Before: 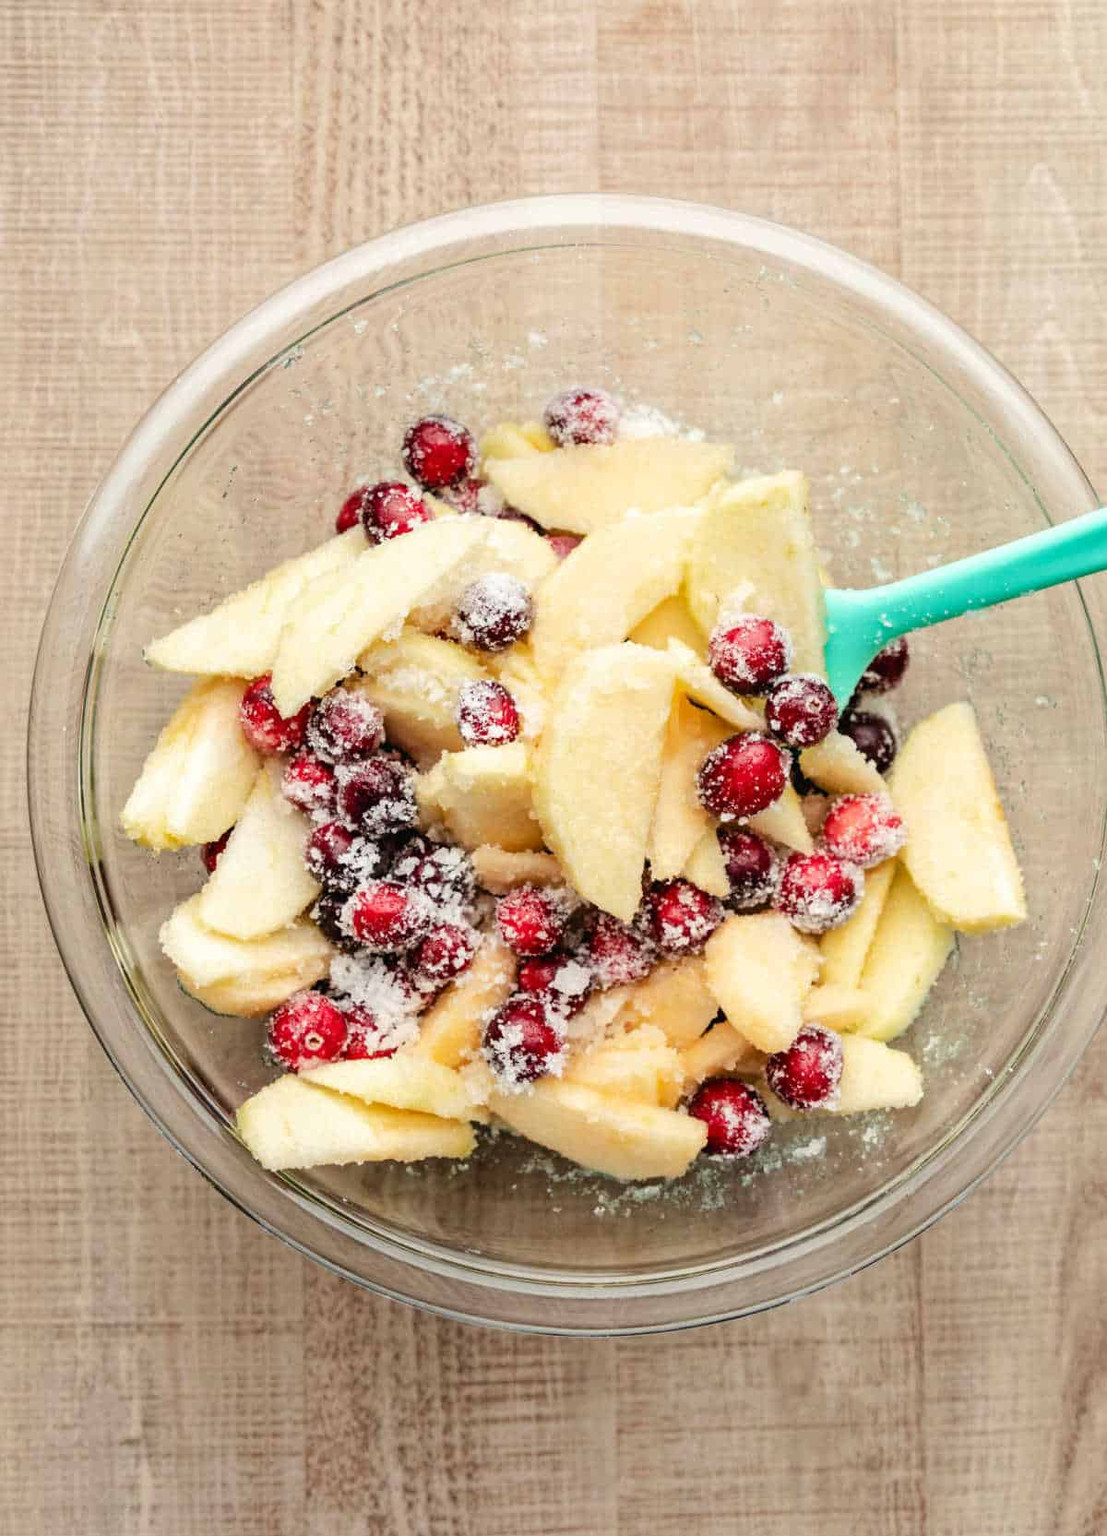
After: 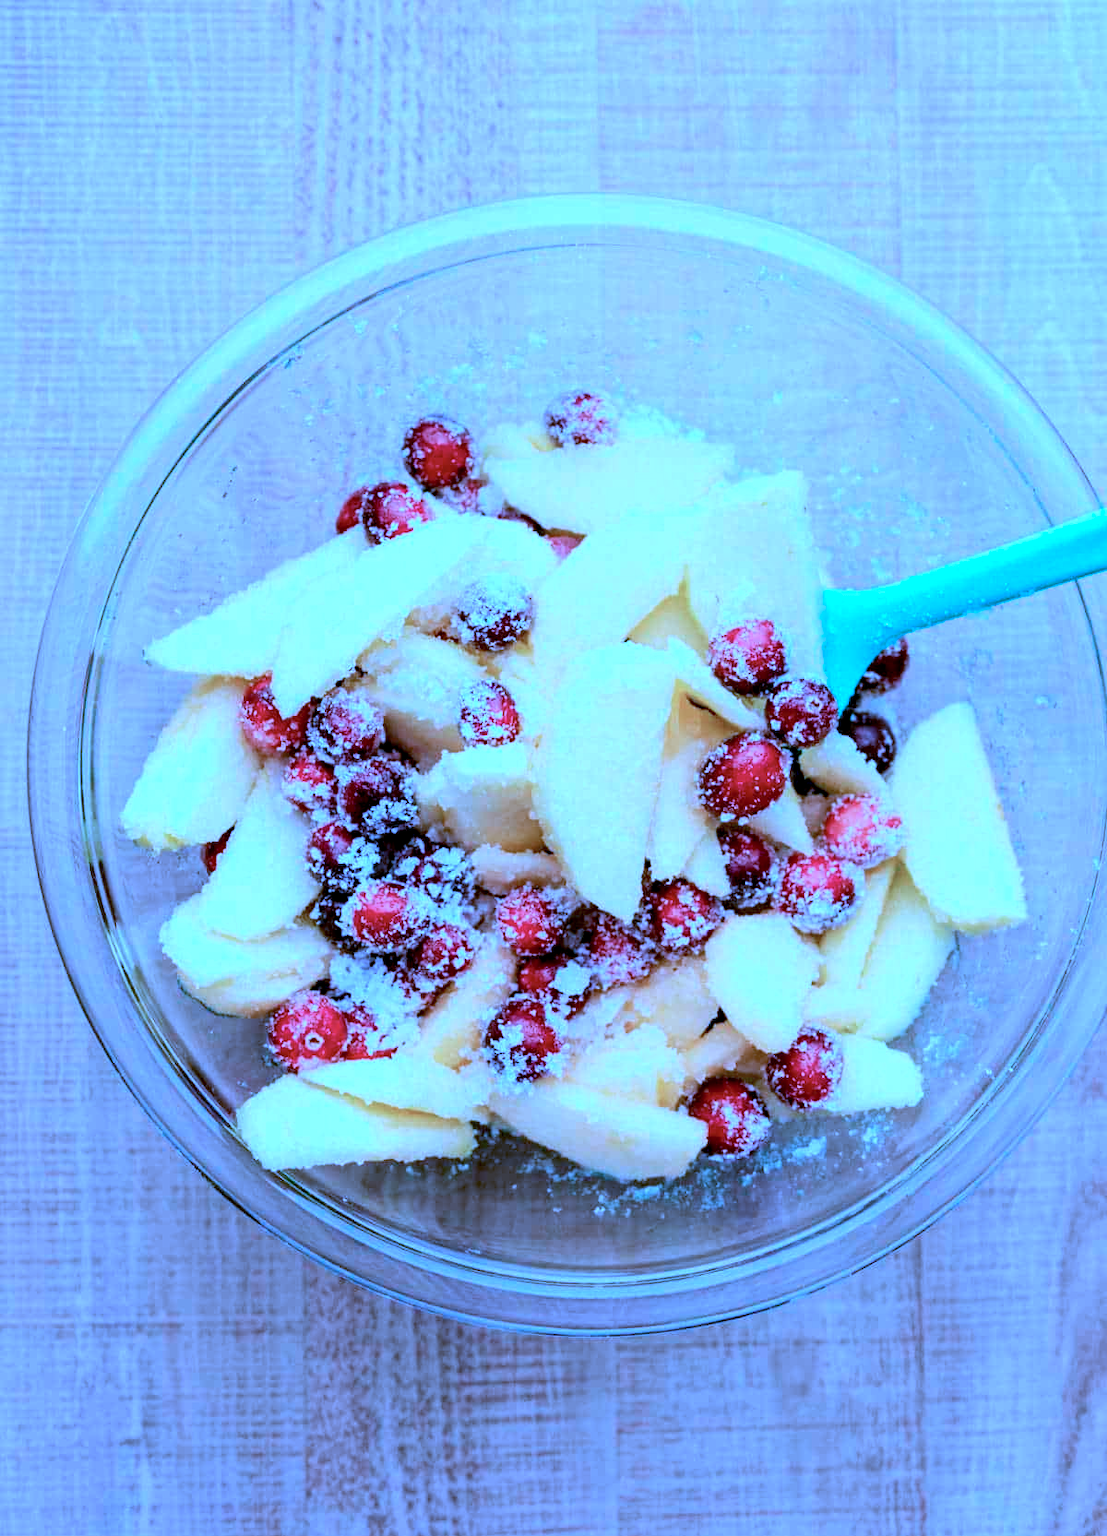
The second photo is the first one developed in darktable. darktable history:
color calibration: illuminant as shot in camera, x 0.482, y 0.431, temperature 2420.34 K
exposure: black level correction 0.007, exposure 0.094 EV, compensate highlight preservation false
